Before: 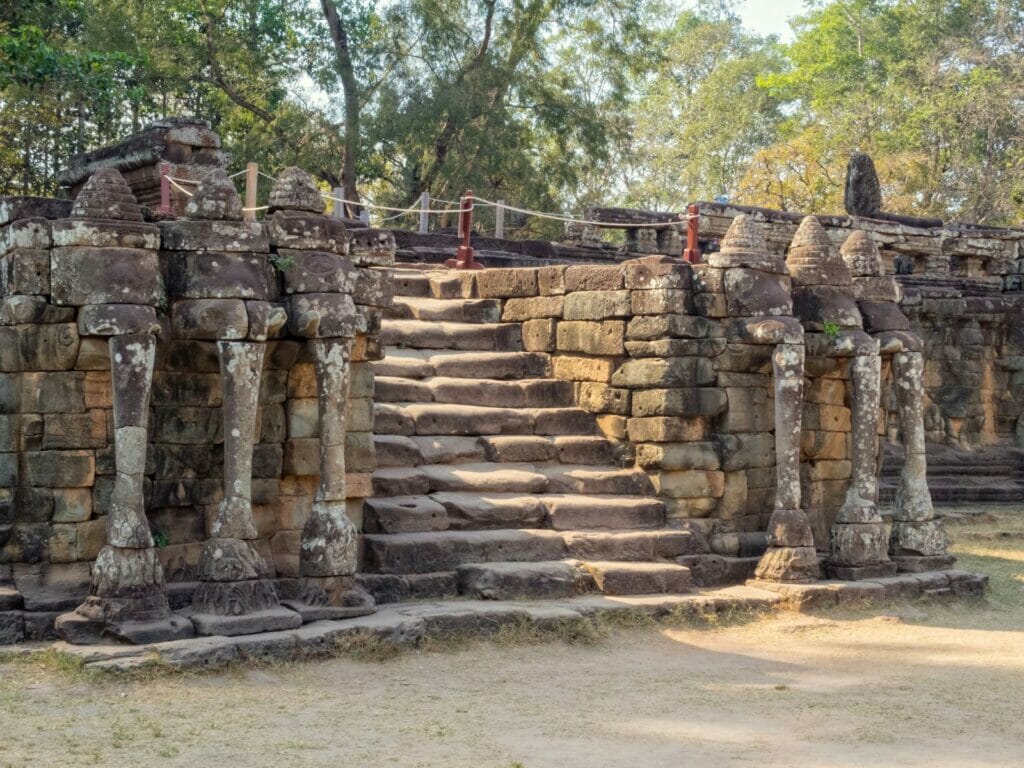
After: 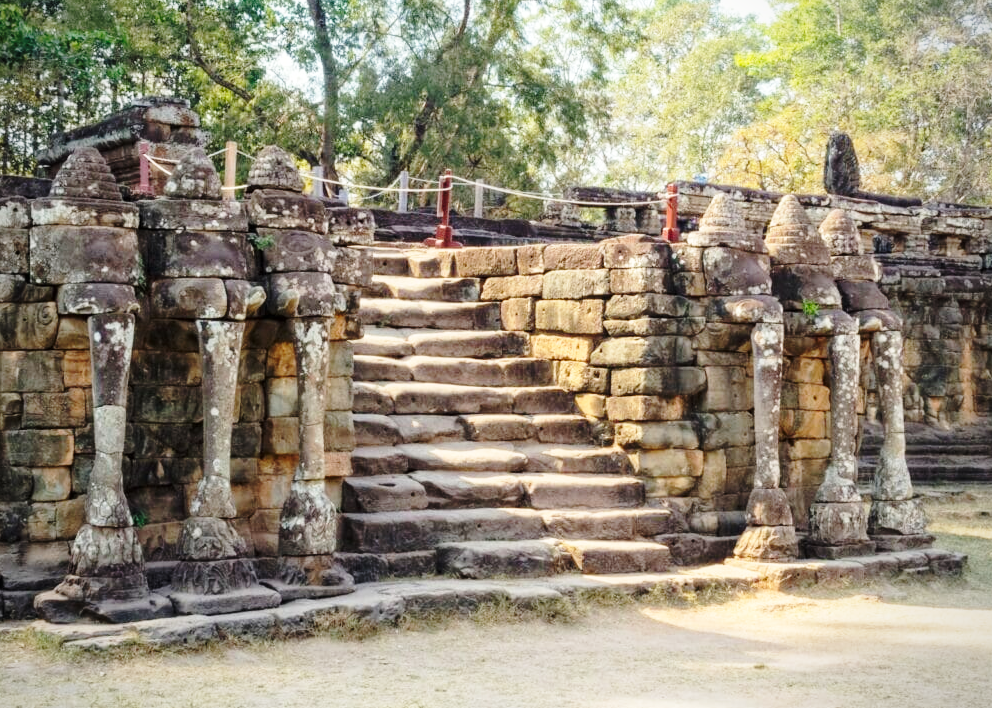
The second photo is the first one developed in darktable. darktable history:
vignetting: fall-off radius 63.86%, brightness -0.4, saturation -0.303, unbound false
crop: left 2.062%, top 2.797%, right 0.983%, bottom 4.97%
base curve: curves: ch0 [(0, 0) (0.036, 0.037) (0.121, 0.228) (0.46, 0.76) (0.859, 0.983) (1, 1)], preserve colors none
